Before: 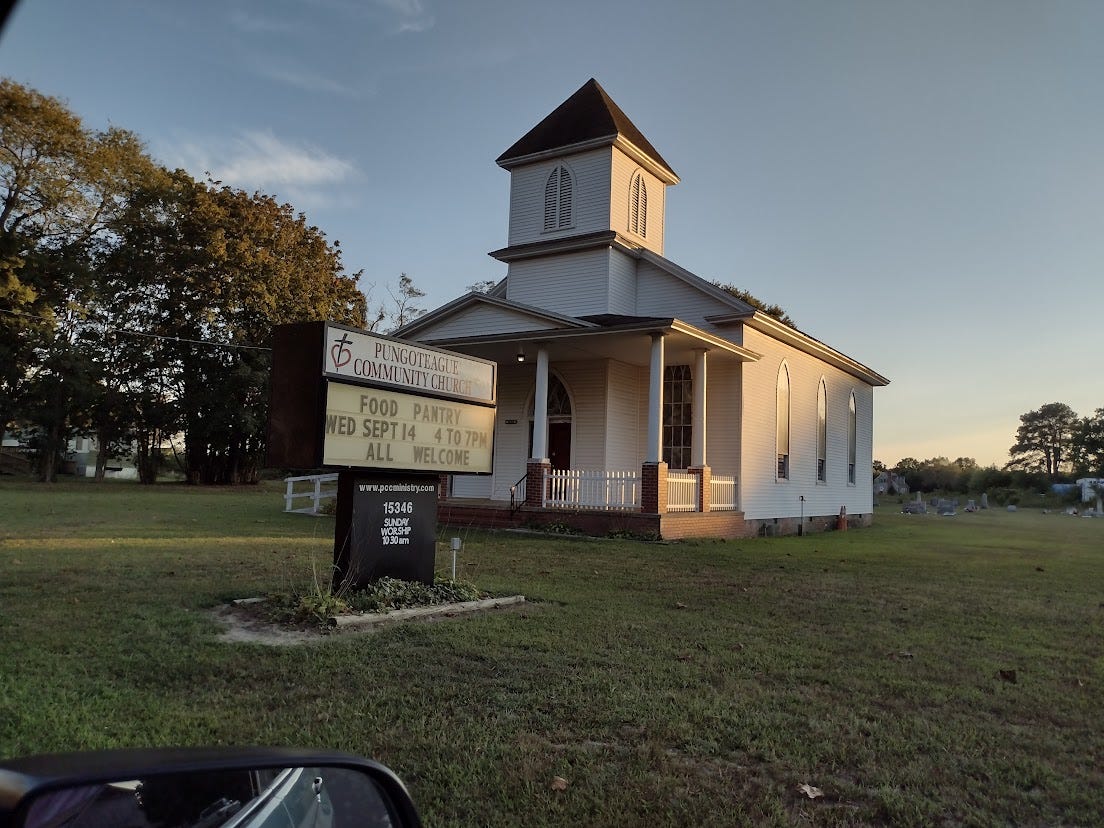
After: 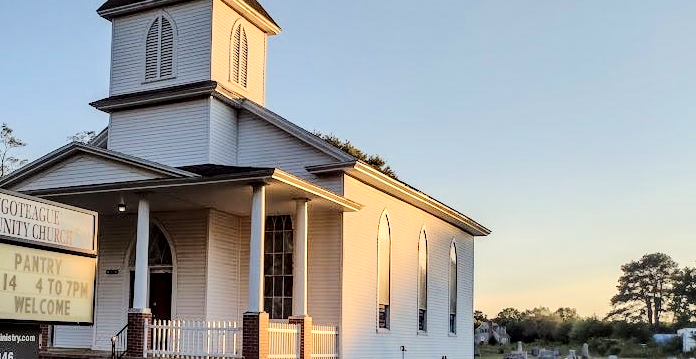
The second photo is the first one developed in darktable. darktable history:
local contrast: detail 130%
haze removal: adaptive false
crop: left 36.156%, top 18.161%, right 0.537%, bottom 38.467%
tone equalizer: -7 EV 0.16 EV, -6 EV 0.593 EV, -5 EV 1.18 EV, -4 EV 1.33 EV, -3 EV 1.12 EV, -2 EV 0.6 EV, -1 EV 0.155 EV, edges refinement/feathering 500, mask exposure compensation -1.57 EV, preserve details no
